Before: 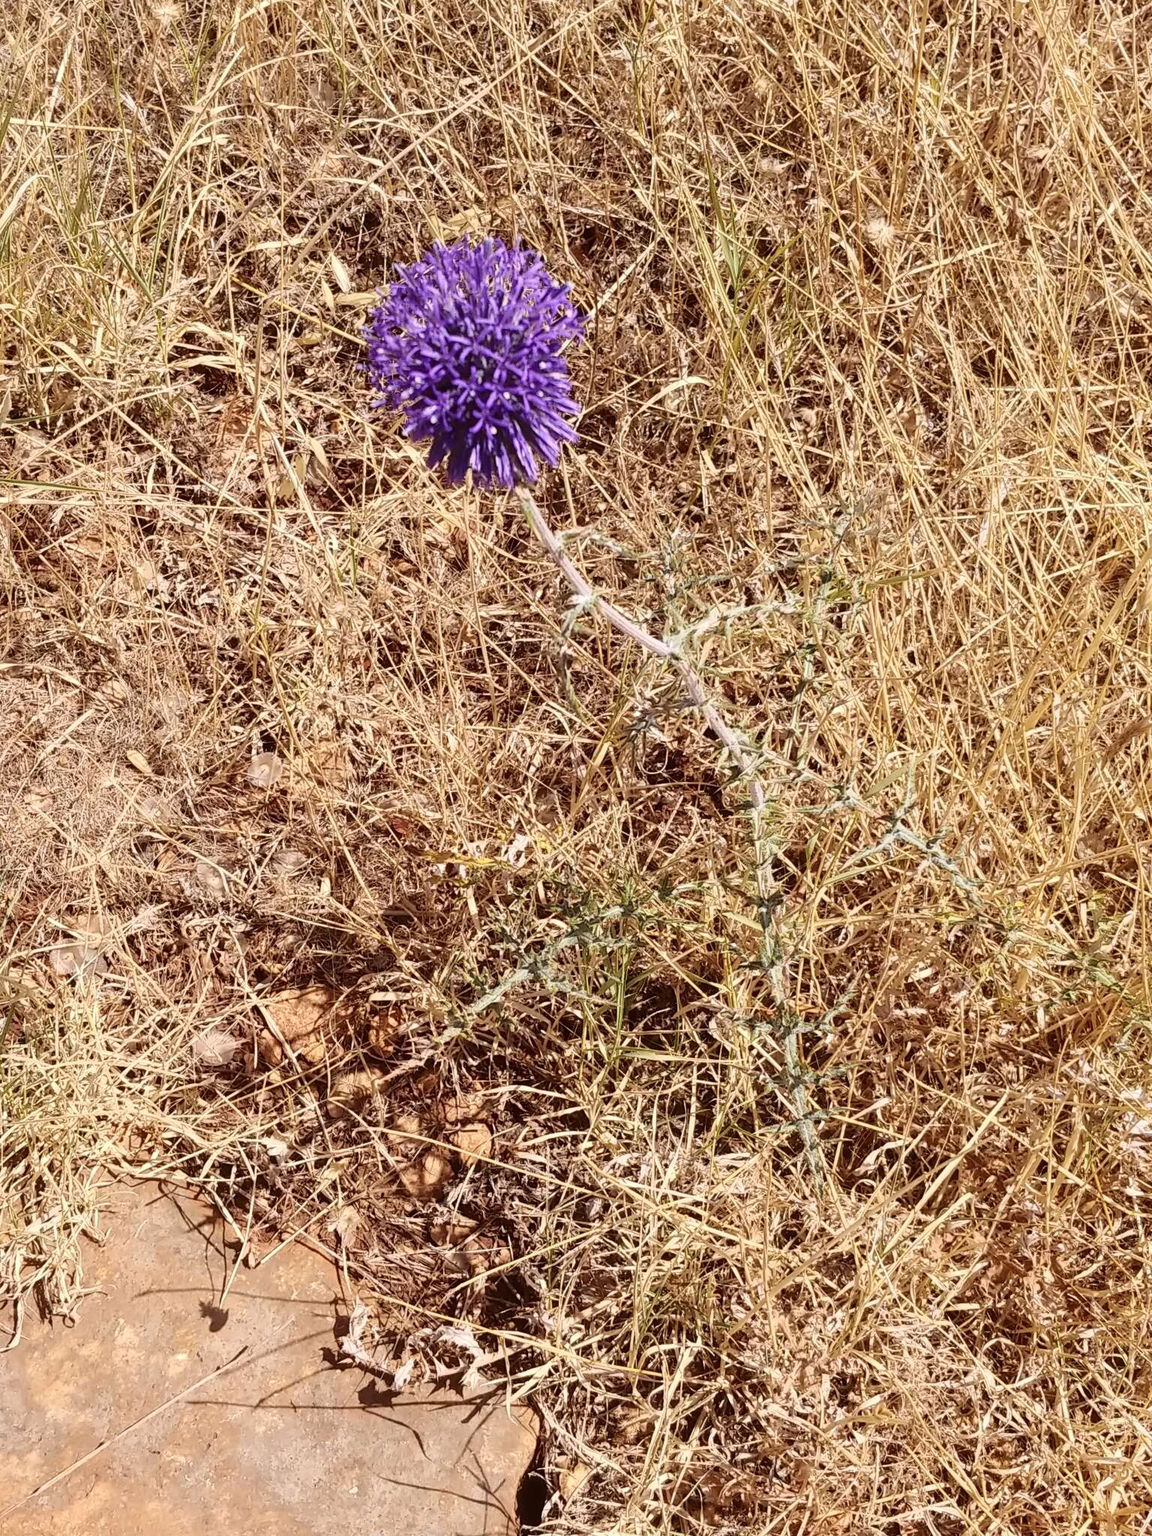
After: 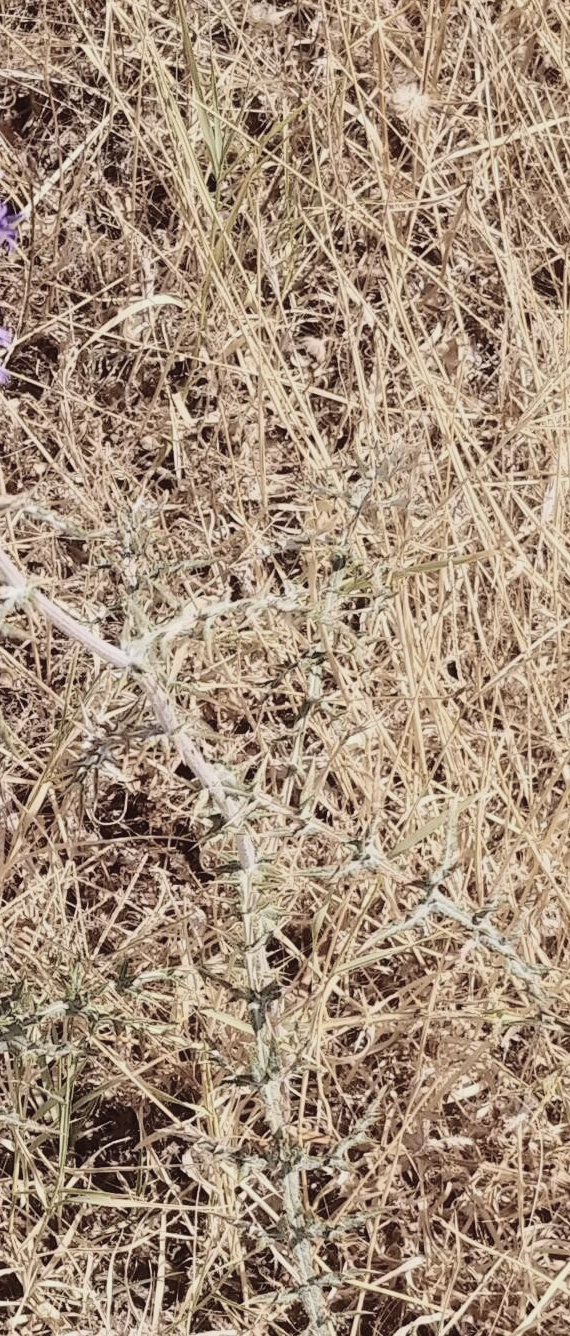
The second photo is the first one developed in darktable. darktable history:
tone curve: curves: ch0 [(0, 0) (0.003, 0) (0.011, 0.002) (0.025, 0.004) (0.044, 0.007) (0.069, 0.015) (0.1, 0.025) (0.136, 0.04) (0.177, 0.09) (0.224, 0.152) (0.277, 0.239) (0.335, 0.335) (0.399, 0.43) (0.468, 0.524) (0.543, 0.621) (0.623, 0.712) (0.709, 0.792) (0.801, 0.871) (0.898, 0.951) (1, 1)], color space Lab, independent channels, preserve colors none
contrast brightness saturation: contrast -0.247, saturation -0.439
crop and rotate: left 49.738%, top 10.138%, right 13.125%, bottom 24.615%
